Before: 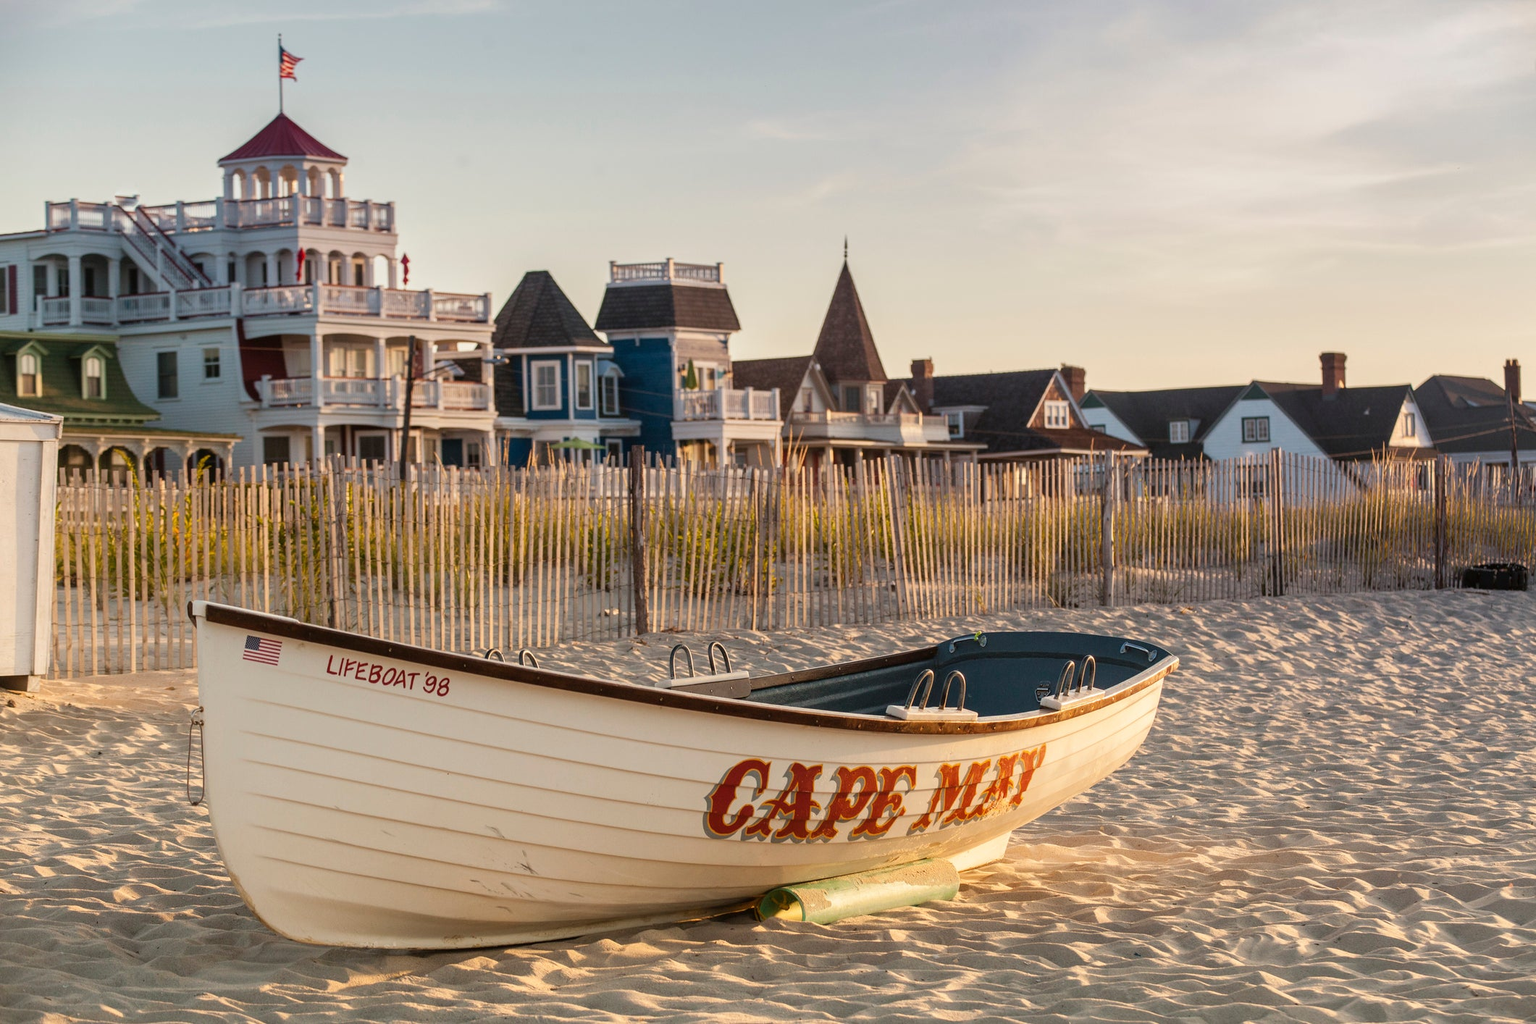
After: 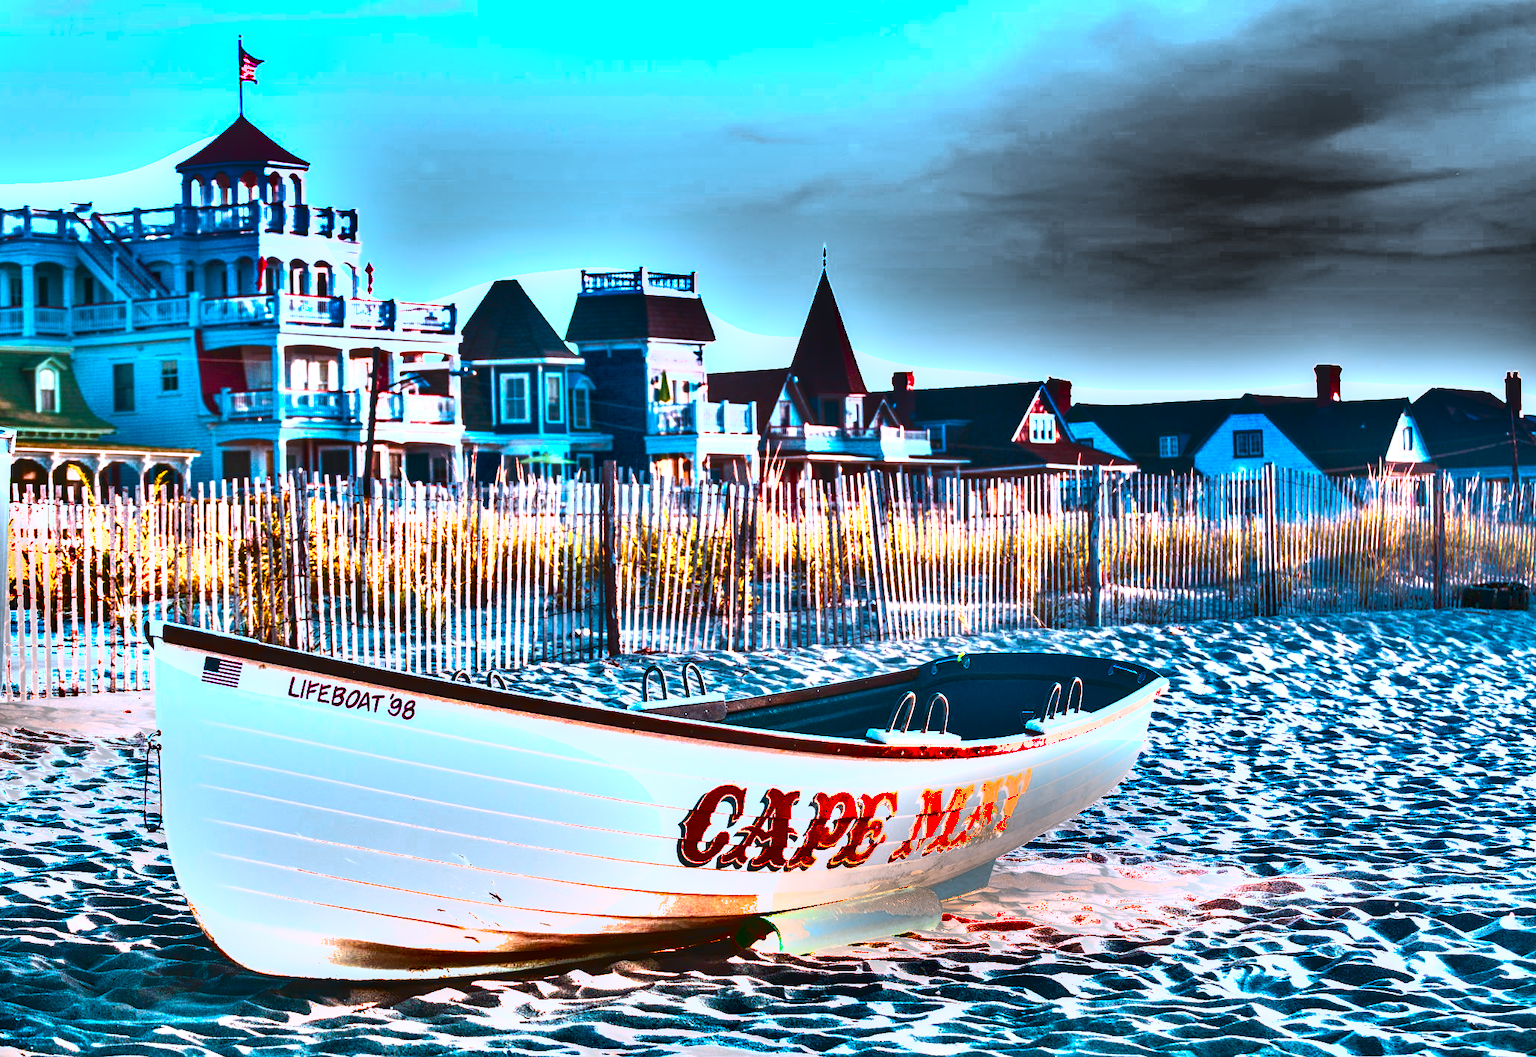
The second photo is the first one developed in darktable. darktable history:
color correction: highlights a* -2.04, highlights b* -18.38
color calibration: output R [1.422, -0.35, -0.252, 0], output G [-0.238, 1.259, -0.084, 0], output B [-0.081, -0.196, 1.58, 0], output brightness [0.49, 0.671, -0.57, 0], gray › normalize channels true, x 0.37, y 0.382, temperature 4305.4 K, gamut compression 0.004
shadows and highlights: shadows 24.4, highlights -78.1, soften with gaussian
local contrast: on, module defaults
crop and rotate: left 3.206%
exposure: black level correction 0, exposure 1.2 EV, compensate exposure bias true, compensate highlight preservation false
